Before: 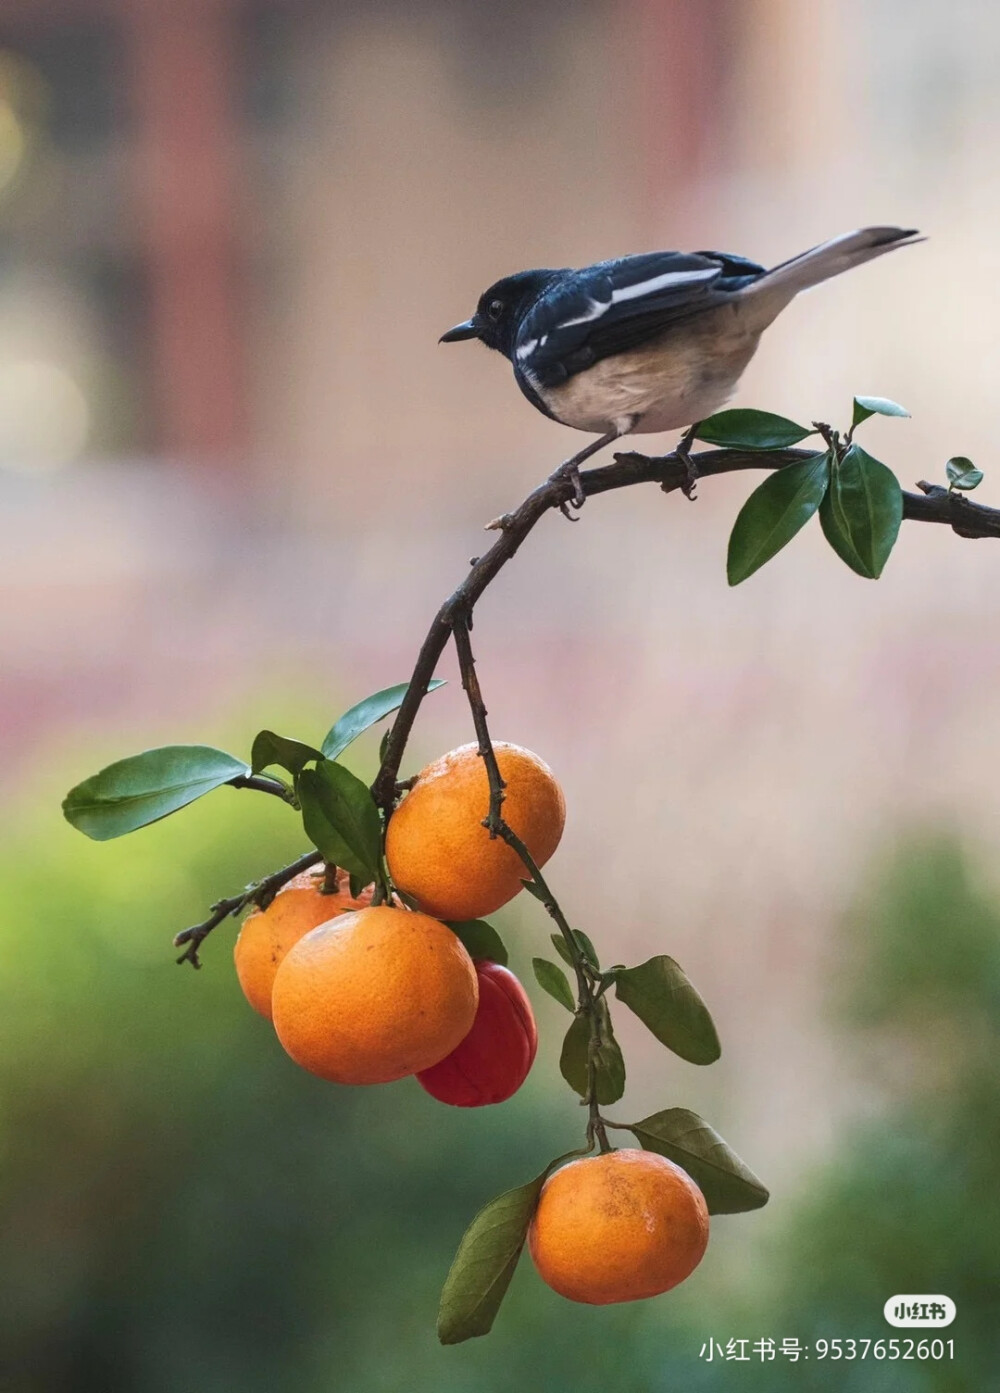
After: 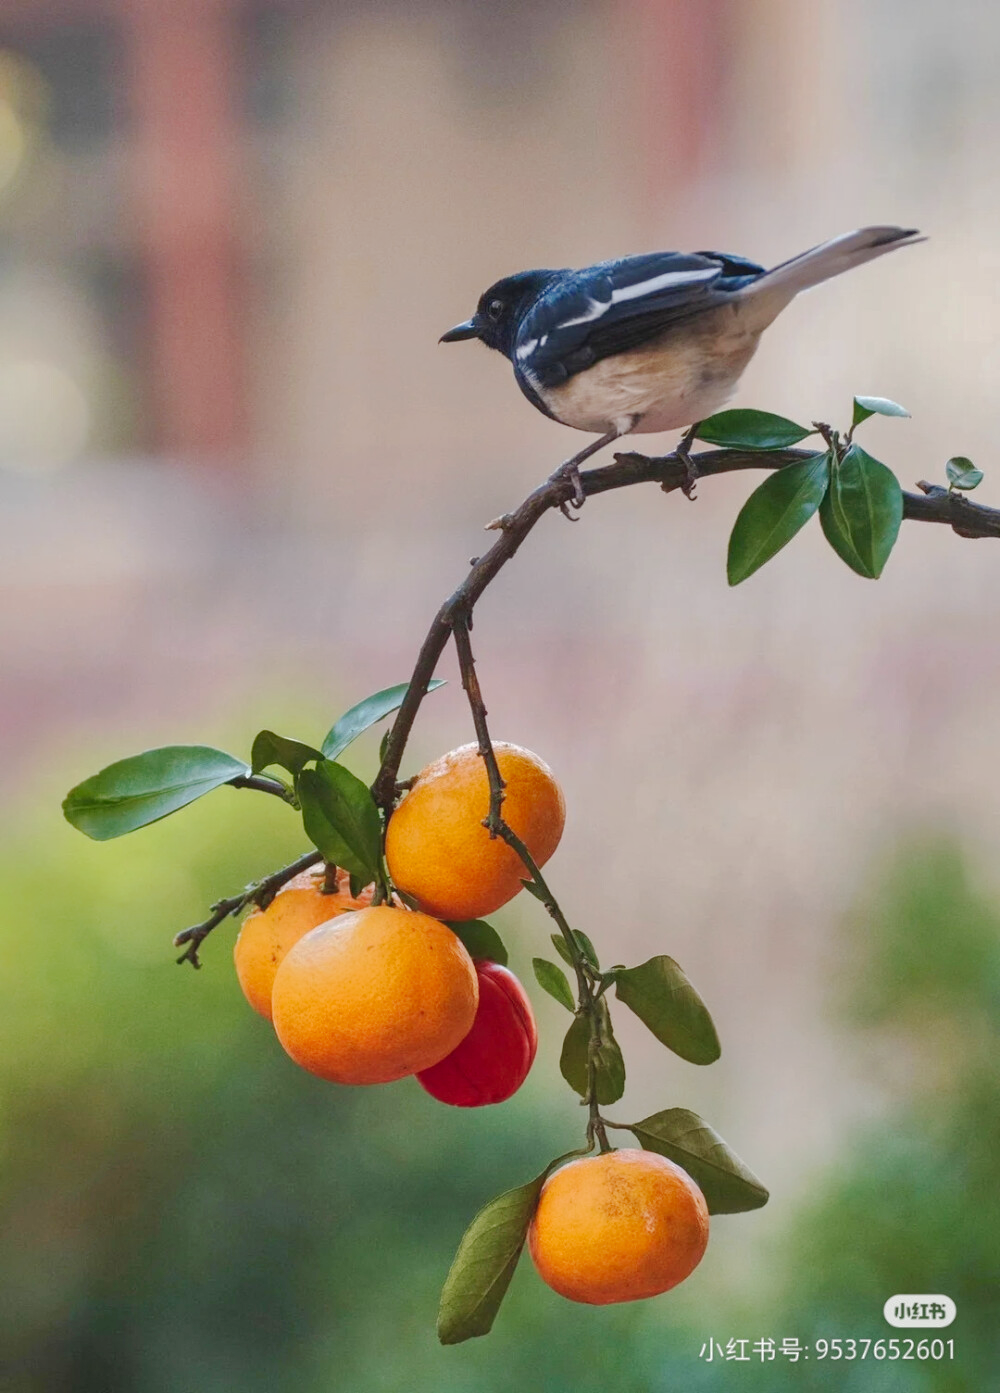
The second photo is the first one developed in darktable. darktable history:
shadows and highlights: highlights -60
tone curve: curves: ch0 [(0, 0) (0.003, 0.012) (0.011, 0.02) (0.025, 0.032) (0.044, 0.046) (0.069, 0.06) (0.1, 0.09) (0.136, 0.133) (0.177, 0.182) (0.224, 0.247) (0.277, 0.316) (0.335, 0.396) (0.399, 0.48) (0.468, 0.568) (0.543, 0.646) (0.623, 0.717) (0.709, 0.777) (0.801, 0.846) (0.898, 0.912) (1, 1)], preserve colors none
